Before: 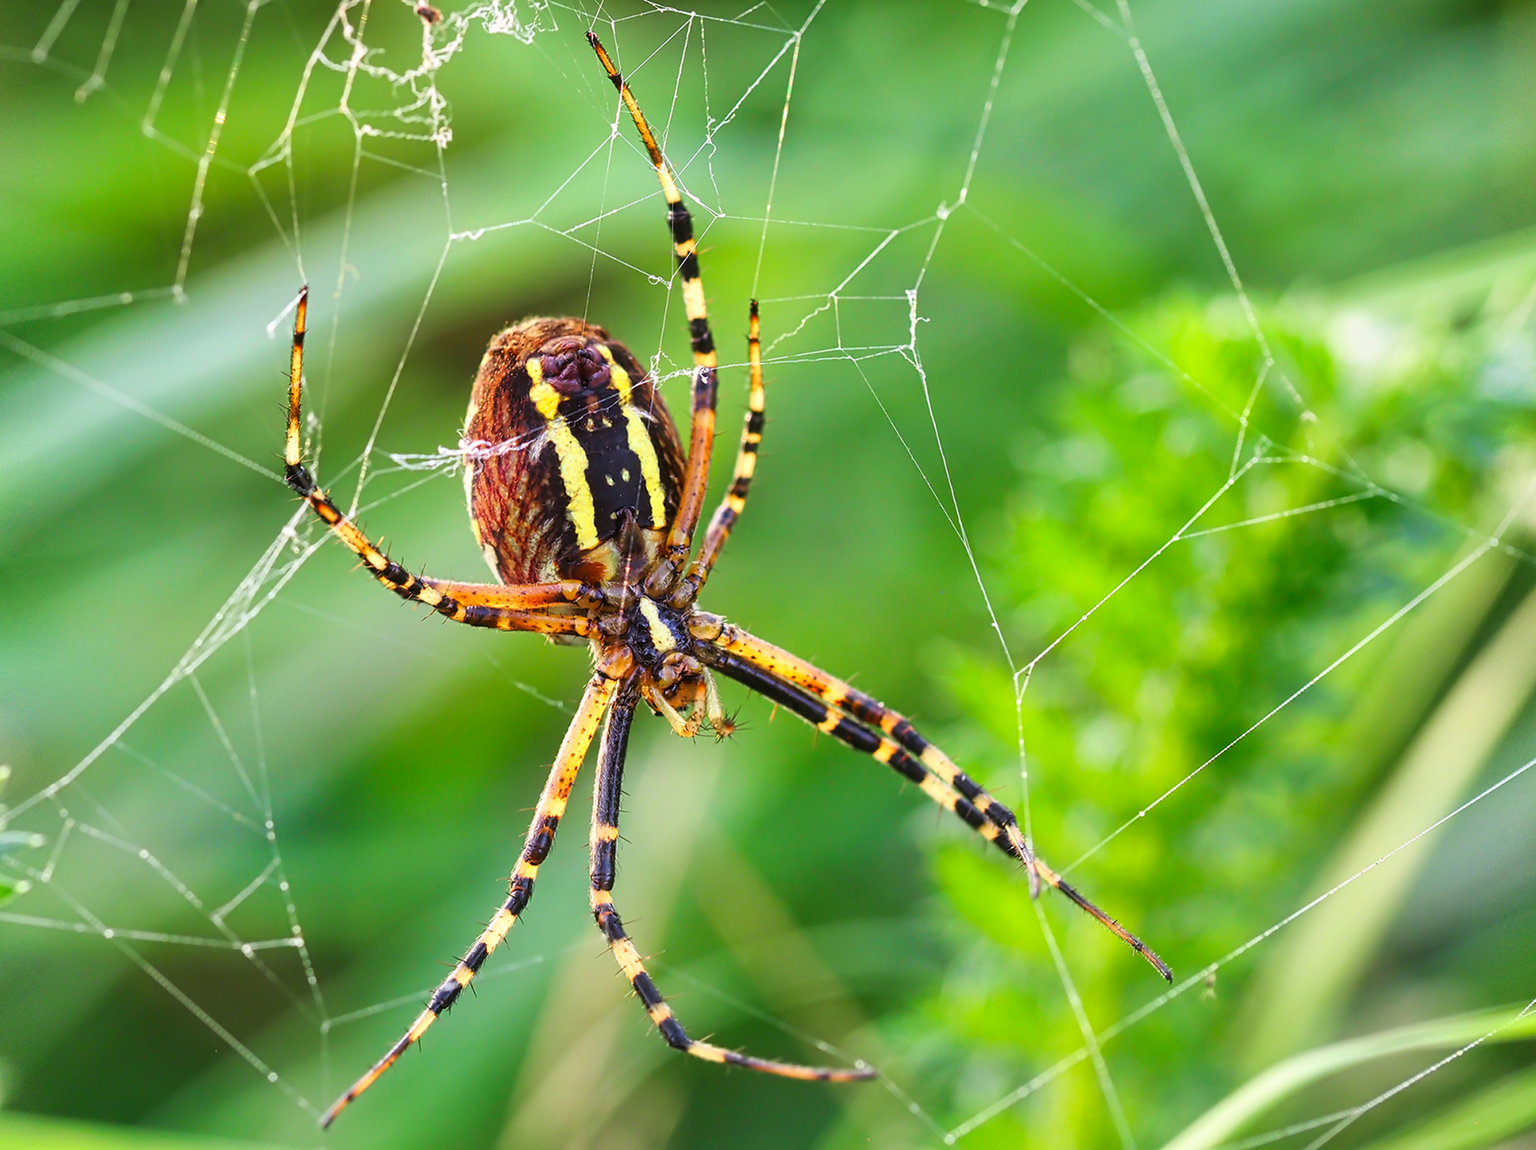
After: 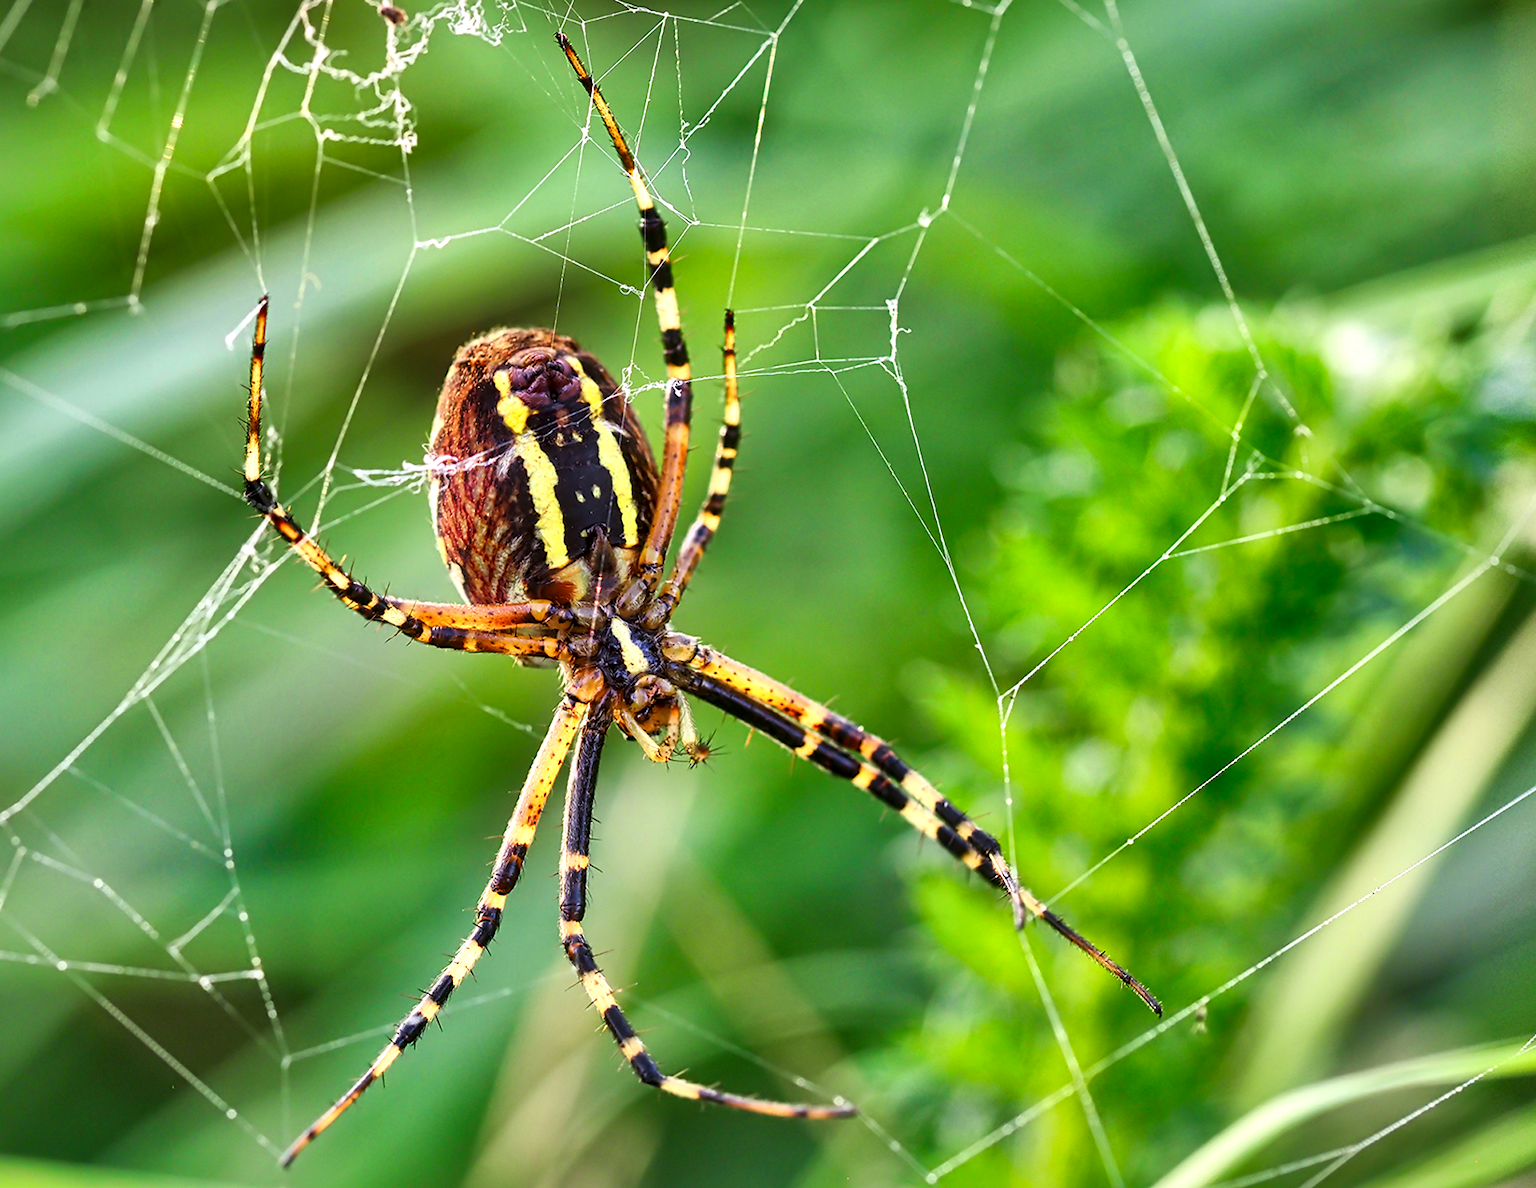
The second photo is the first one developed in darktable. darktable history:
shadows and highlights: shadows 60, highlights -60.23, soften with gaussian
crop and rotate: left 3.238%
local contrast: mode bilateral grid, contrast 50, coarseness 50, detail 150%, midtone range 0.2
